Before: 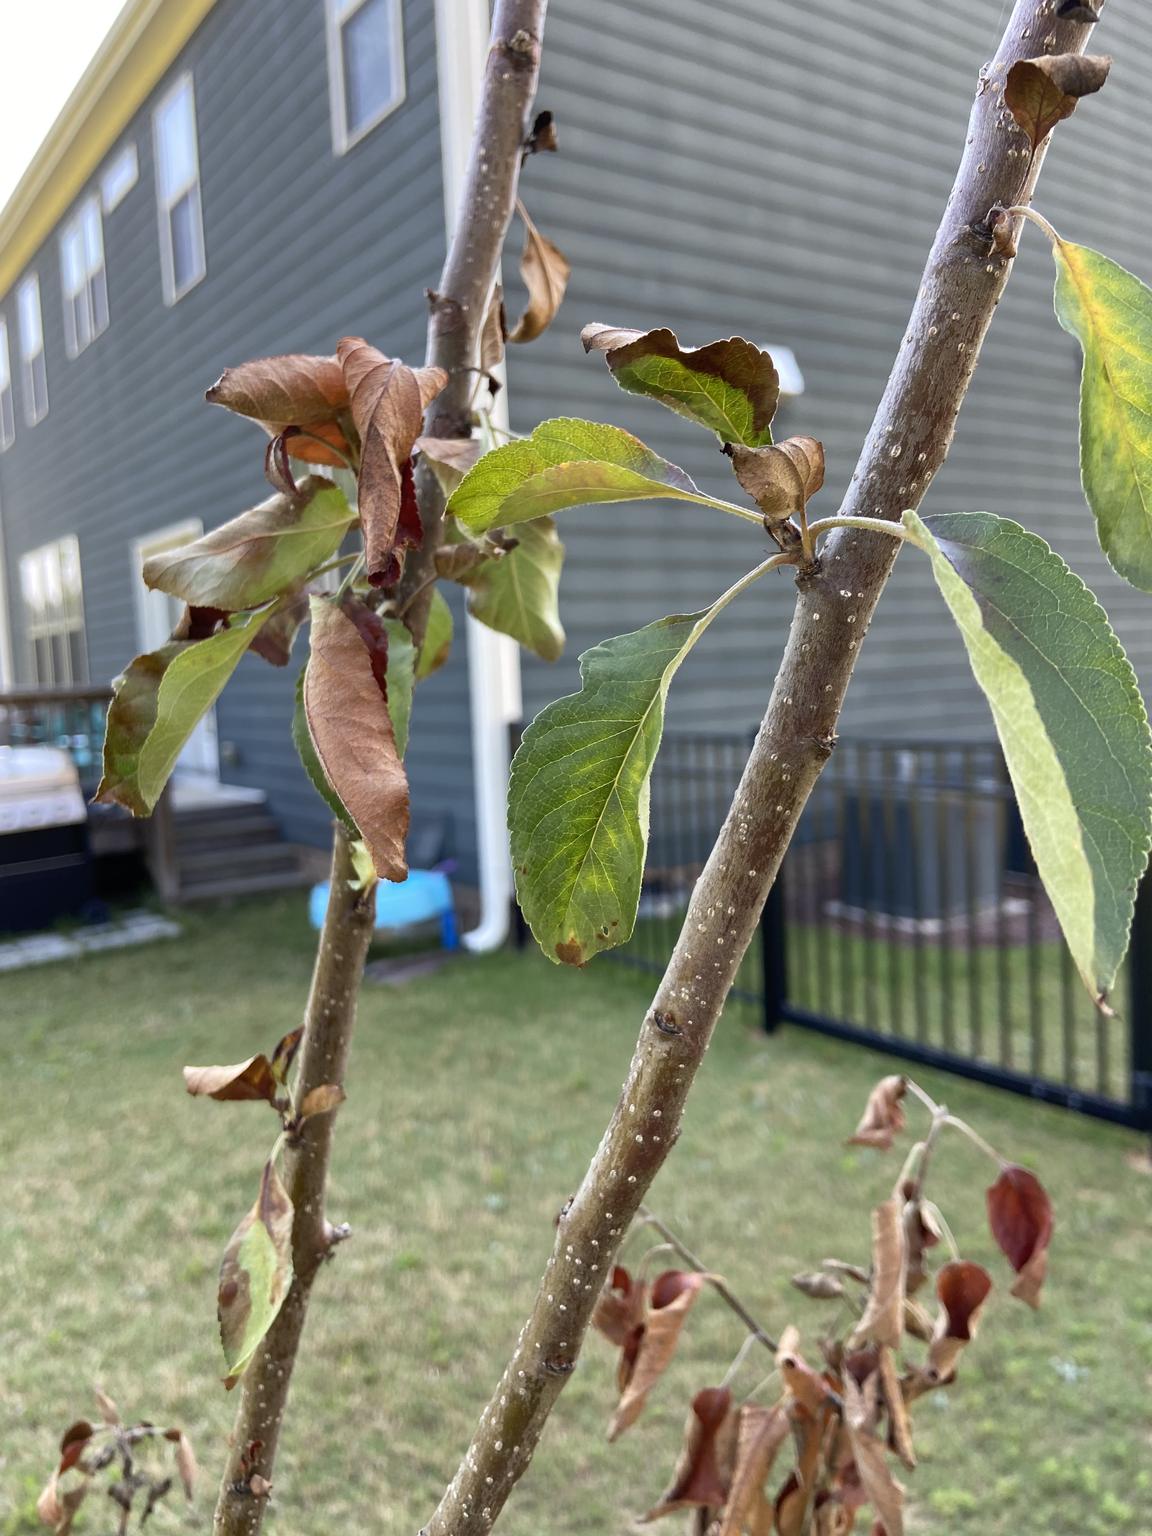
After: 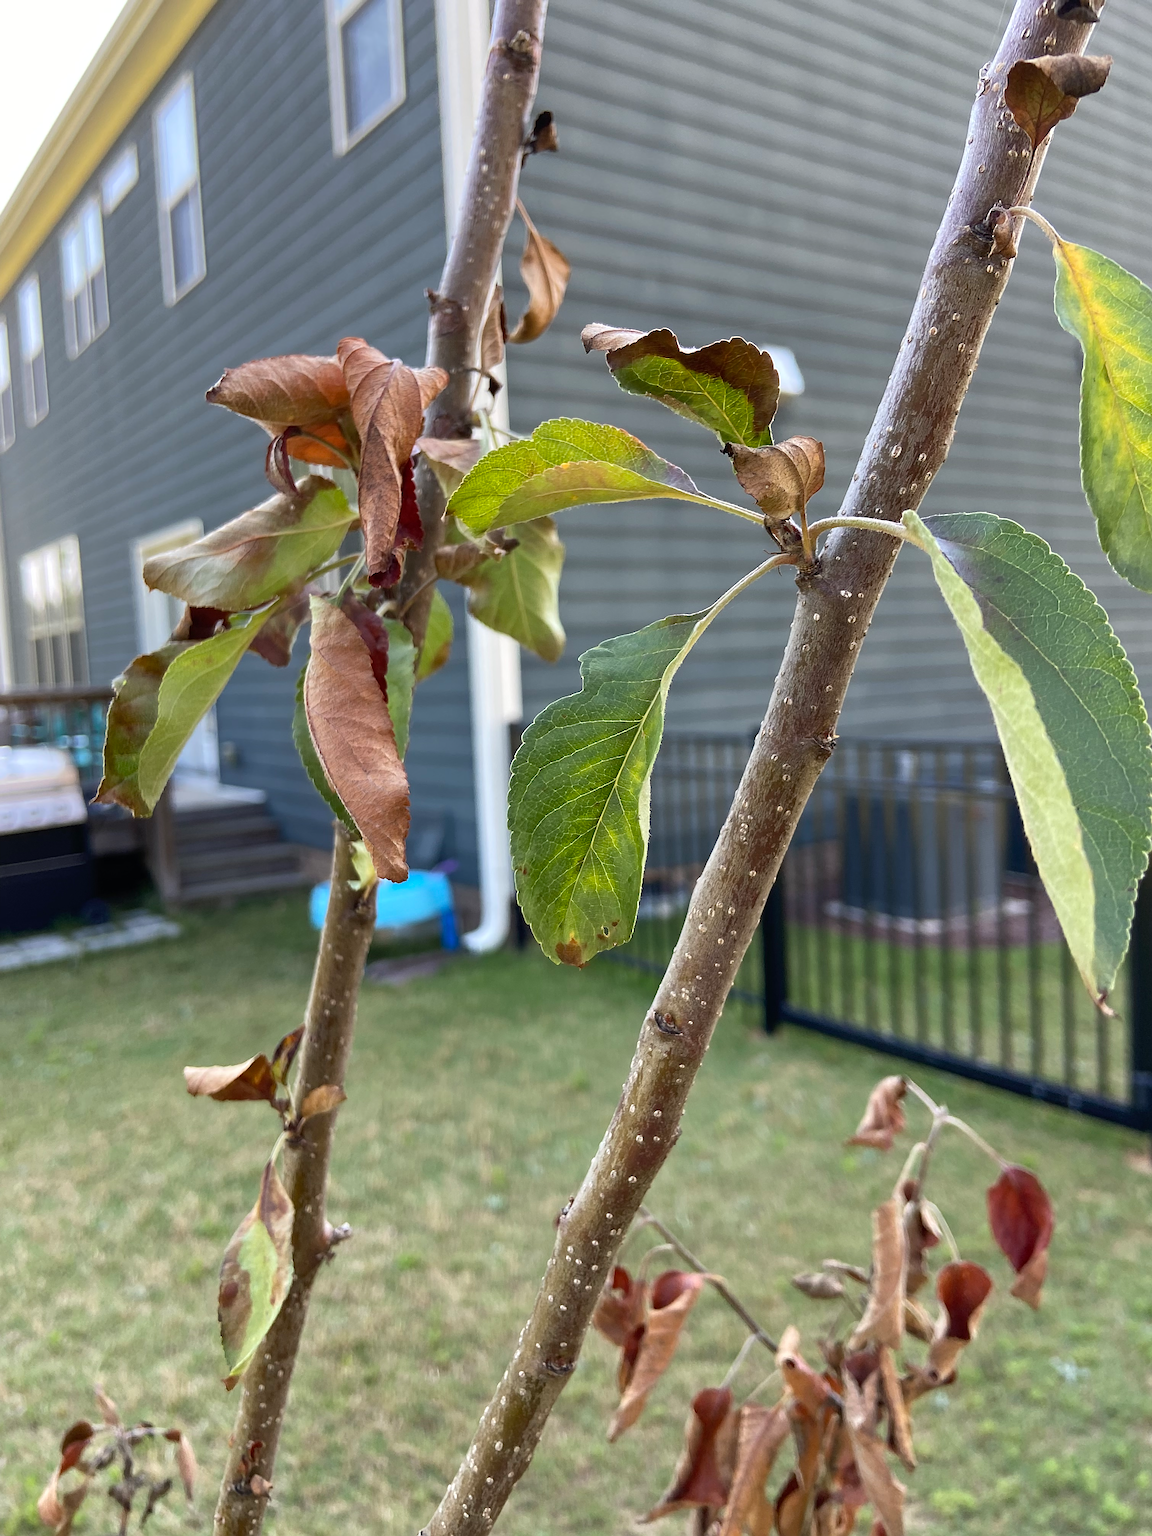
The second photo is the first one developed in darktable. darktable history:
sharpen: radius 1.972
color calibration: illuminant same as pipeline (D50), adaptation XYZ, x 0.346, y 0.359, temperature 5021.59 K
